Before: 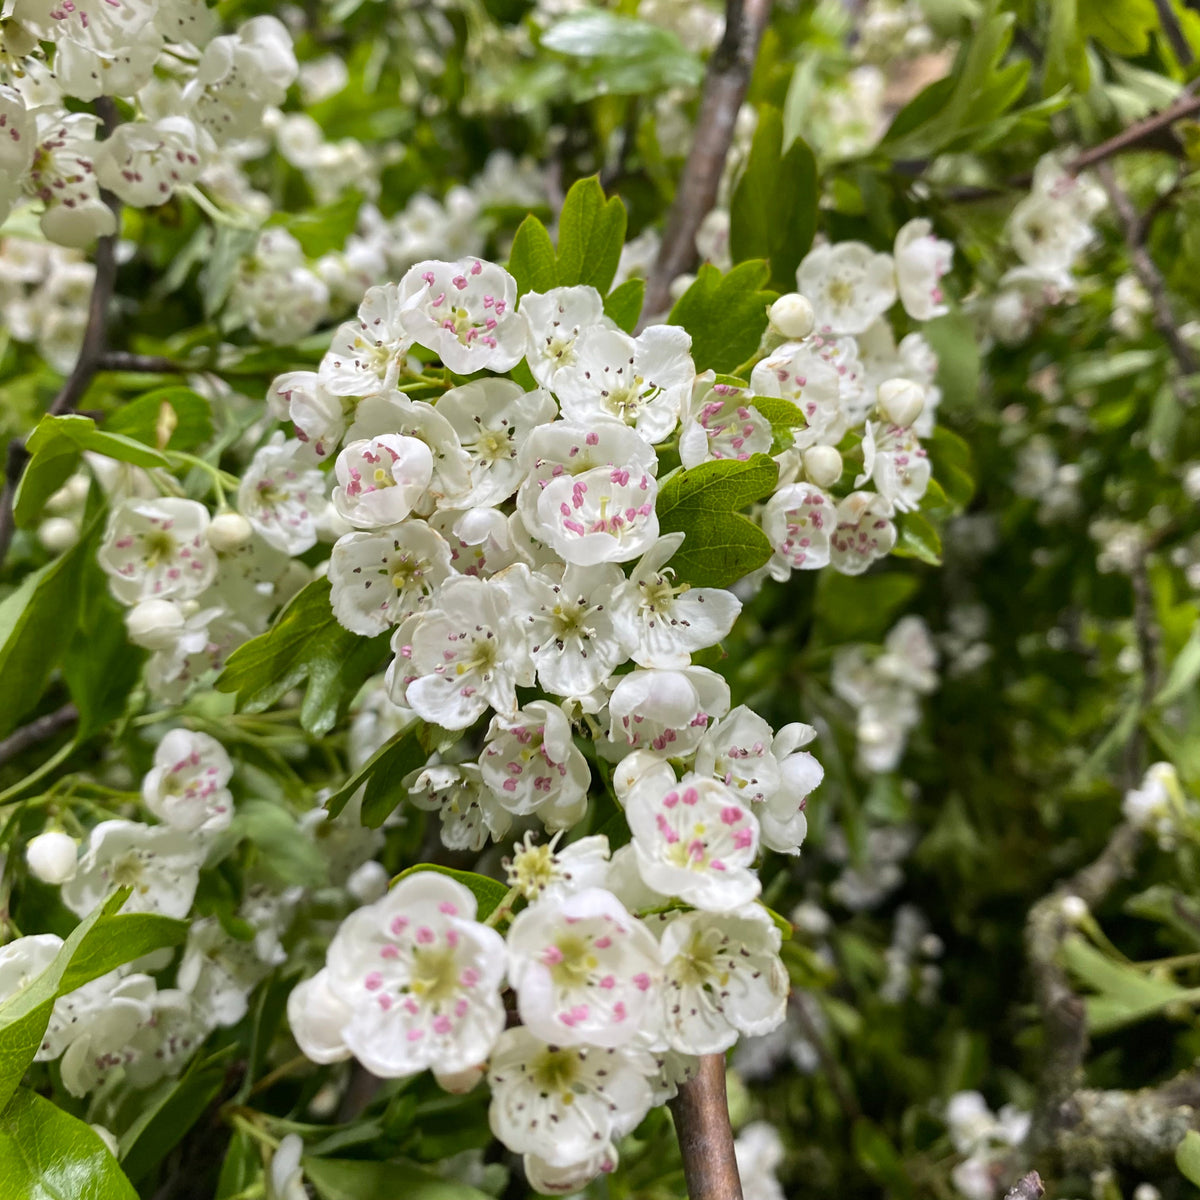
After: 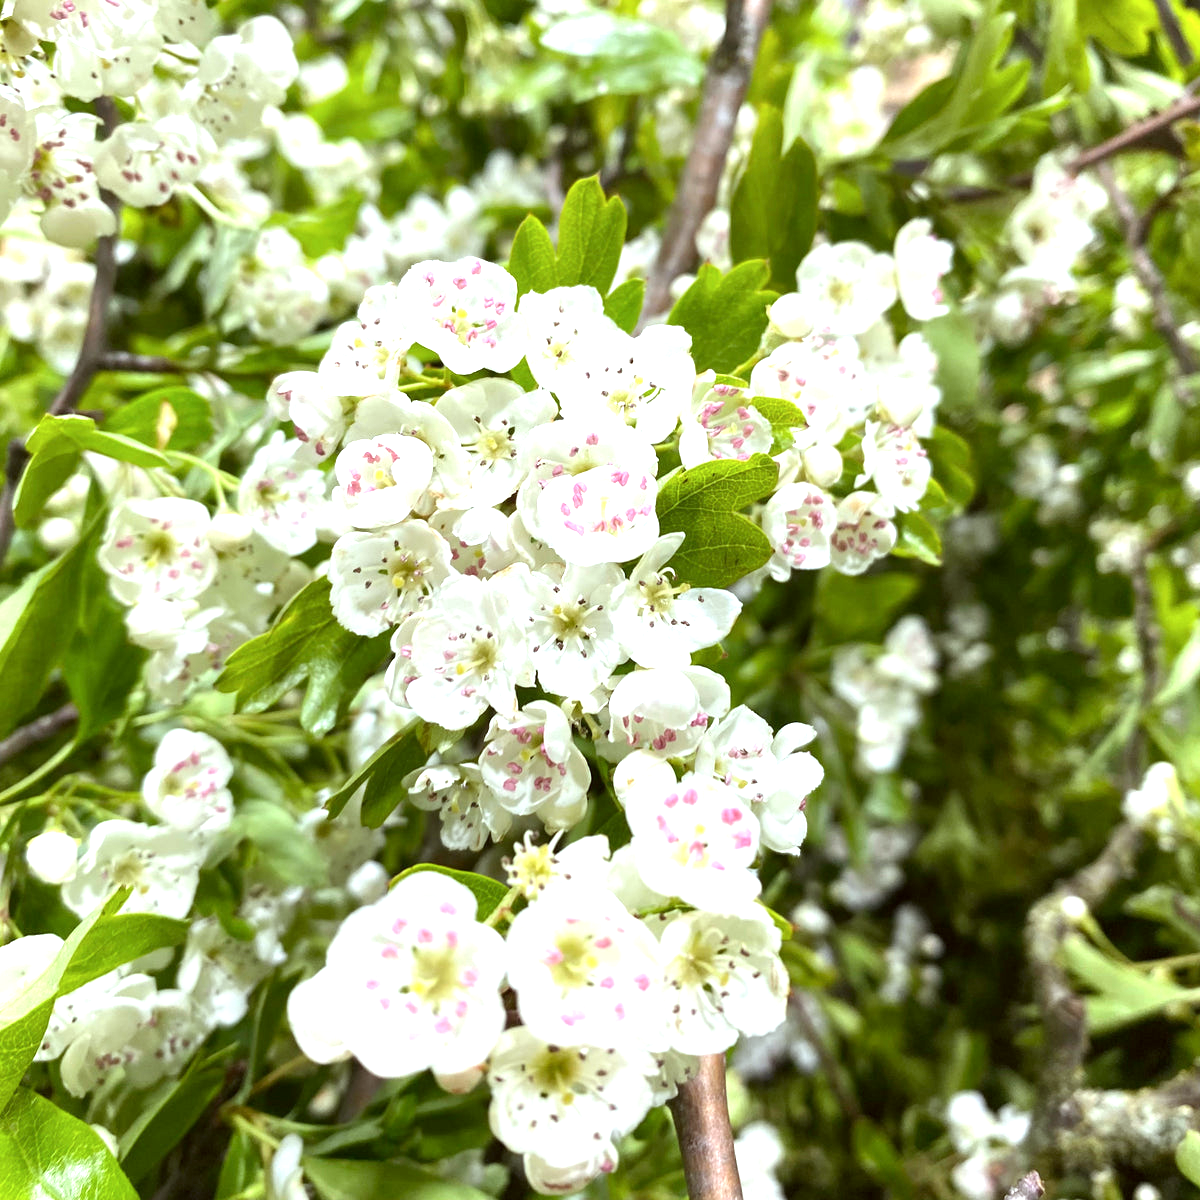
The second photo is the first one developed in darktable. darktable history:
exposure: exposure 1.15 EV, compensate highlight preservation false
color correction: highlights a* -4.98, highlights b* -3.76, shadows a* 3.83, shadows b* 4.08
